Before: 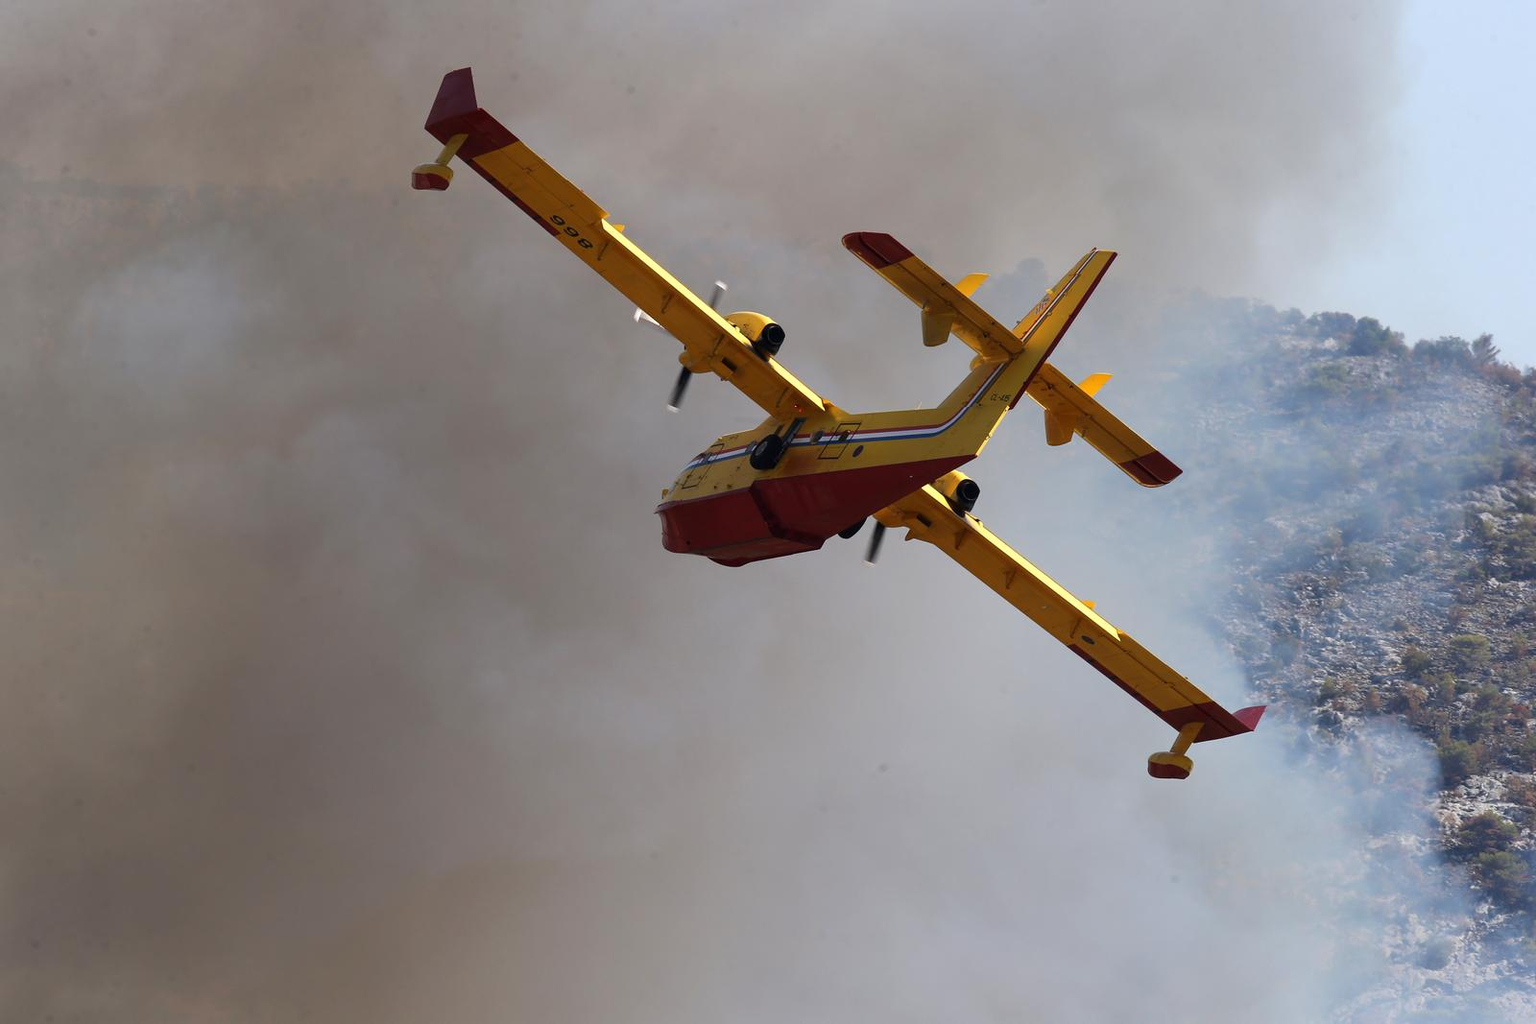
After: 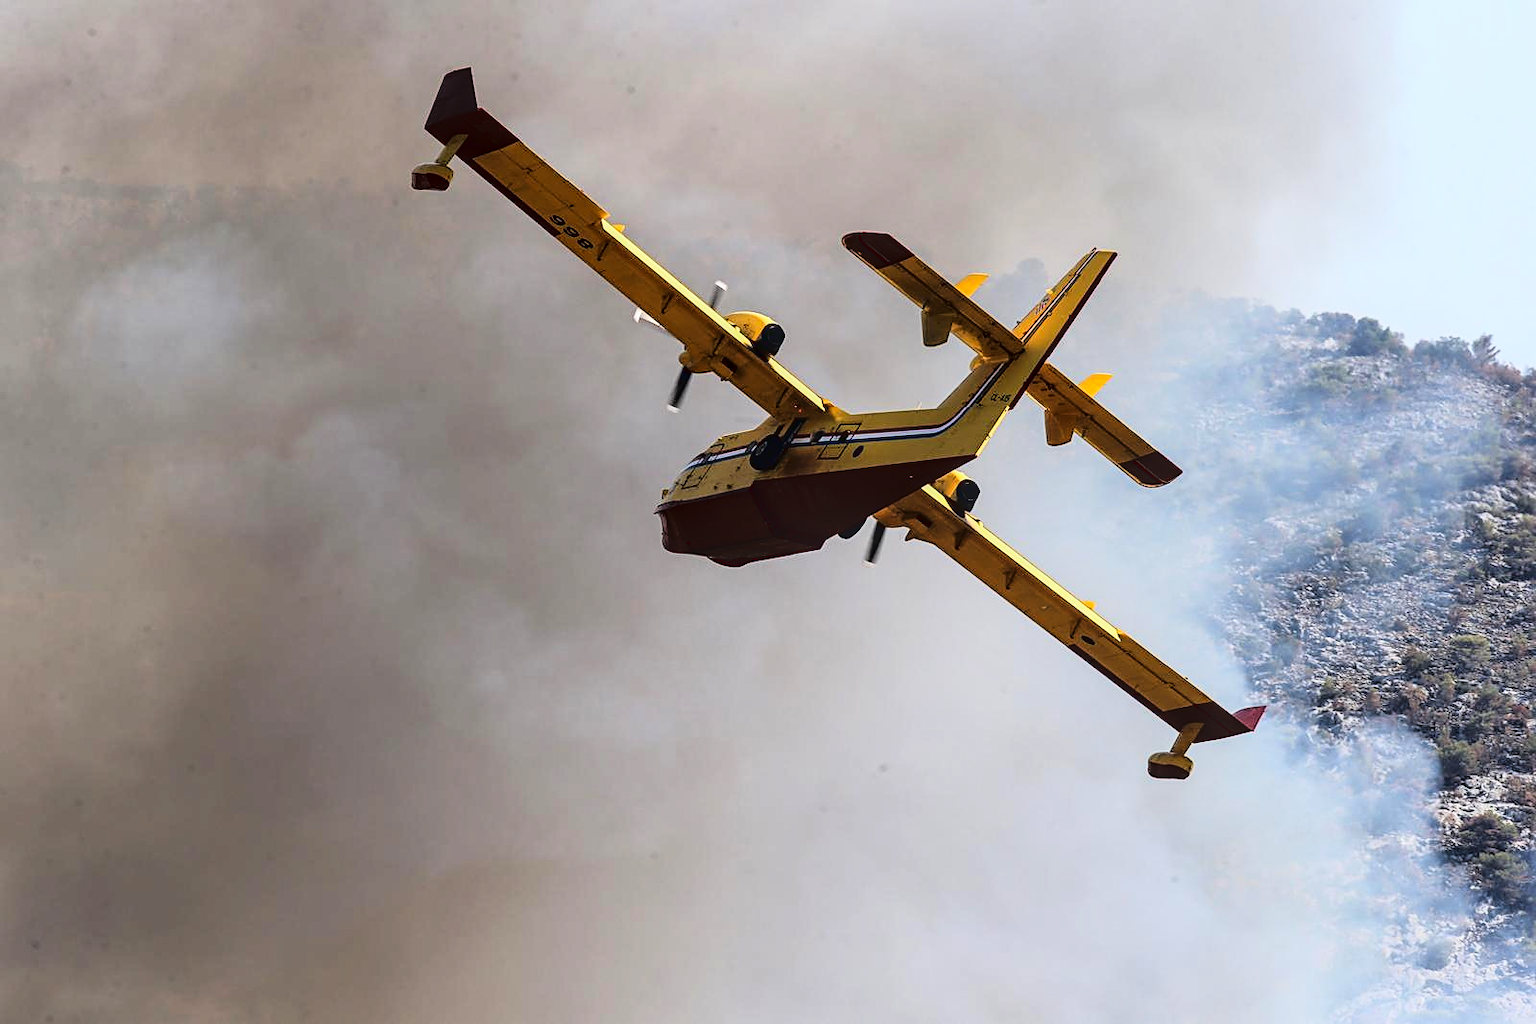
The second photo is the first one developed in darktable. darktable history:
sharpen: on, module defaults
tone curve: curves: ch0 [(0, 0.022) (0.177, 0.086) (0.392, 0.438) (0.704, 0.844) (0.858, 0.938) (1, 0.981)]; ch1 [(0, 0) (0.402, 0.36) (0.476, 0.456) (0.498, 0.497) (0.518, 0.521) (0.58, 0.598) (0.619, 0.65) (0.692, 0.737) (1, 1)]; ch2 [(0, 0) (0.415, 0.438) (0.483, 0.499) (0.503, 0.503) (0.526, 0.532) (0.563, 0.604) (0.626, 0.697) (0.699, 0.753) (0.997, 0.858)], color space Lab, linked channels, preserve colors none
local contrast: on, module defaults
